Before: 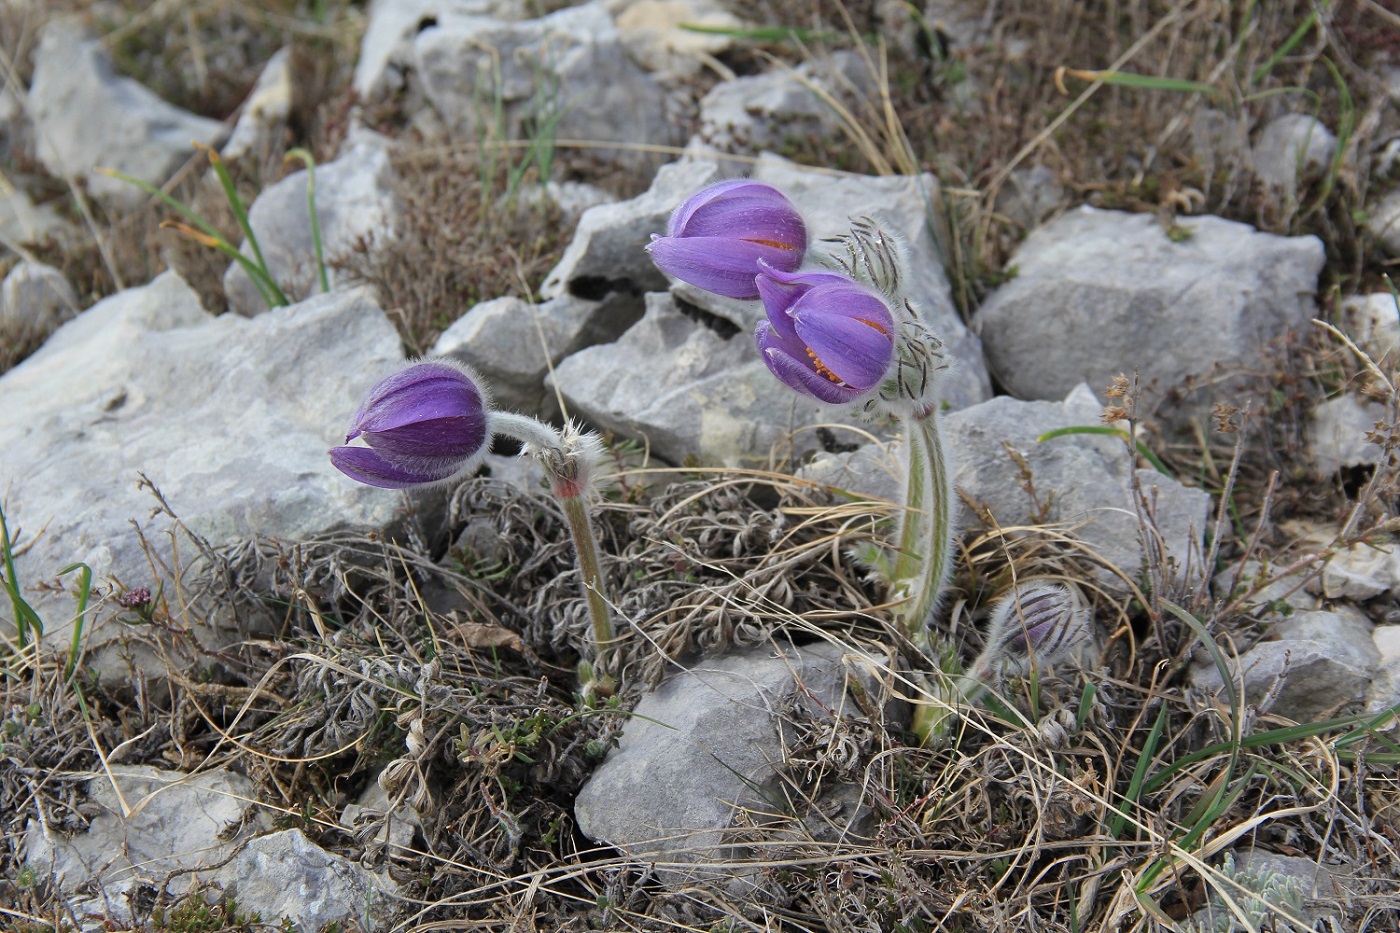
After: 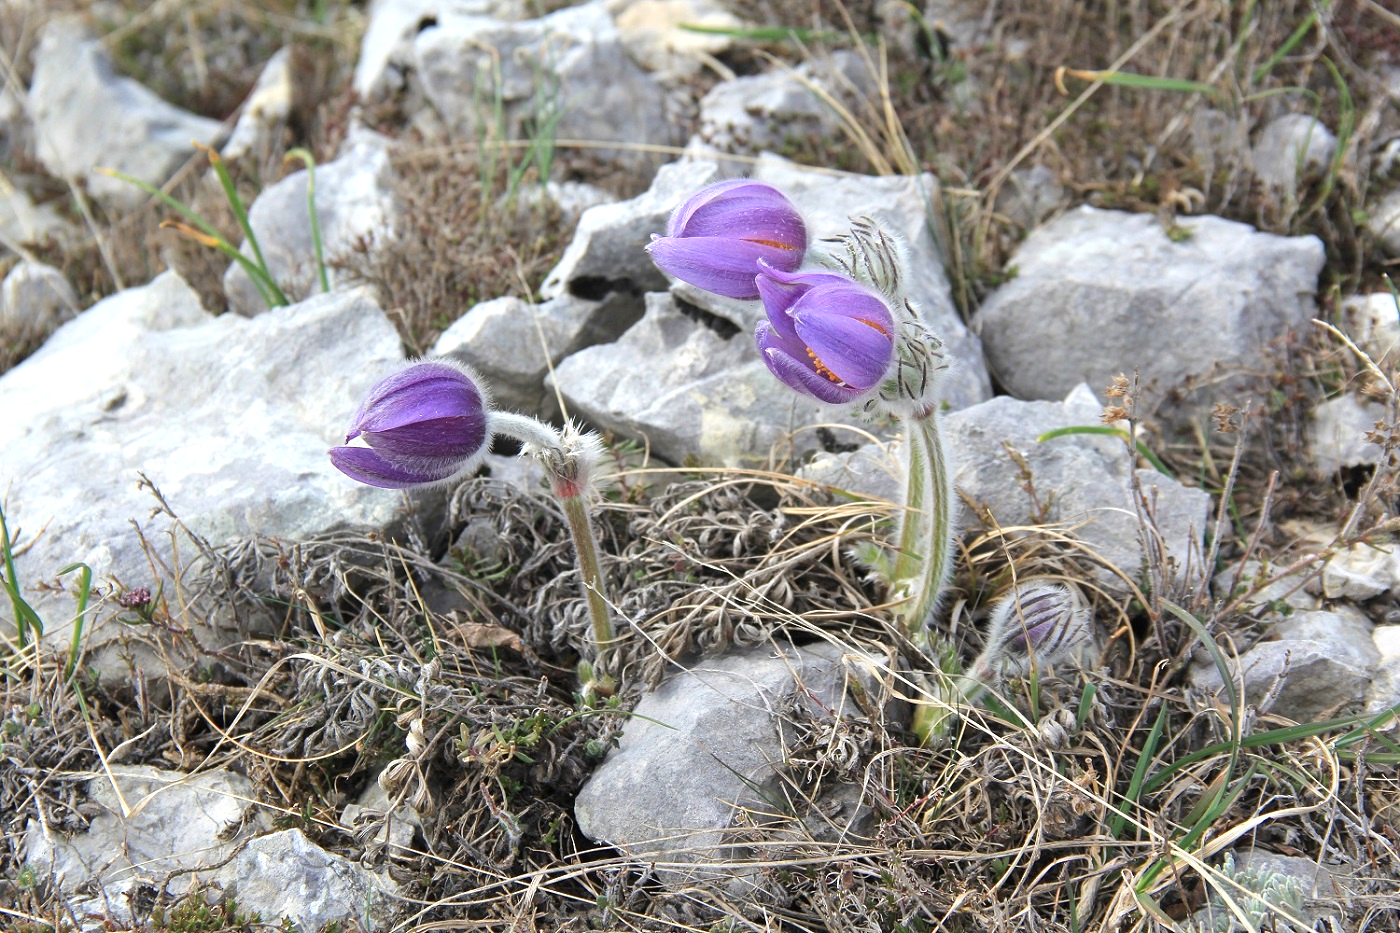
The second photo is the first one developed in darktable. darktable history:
exposure: black level correction 0, exposure 0.689 EV, compensate highlight preservation false
